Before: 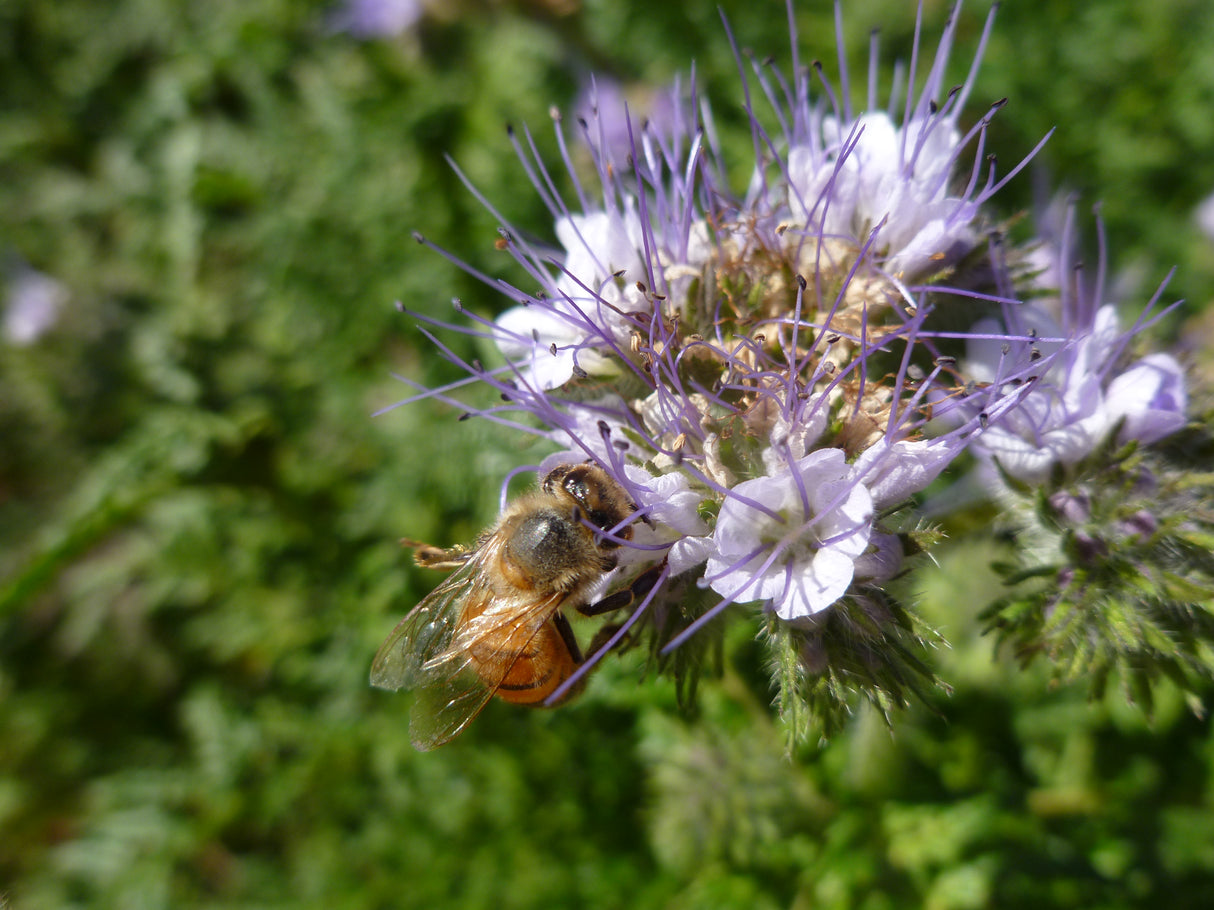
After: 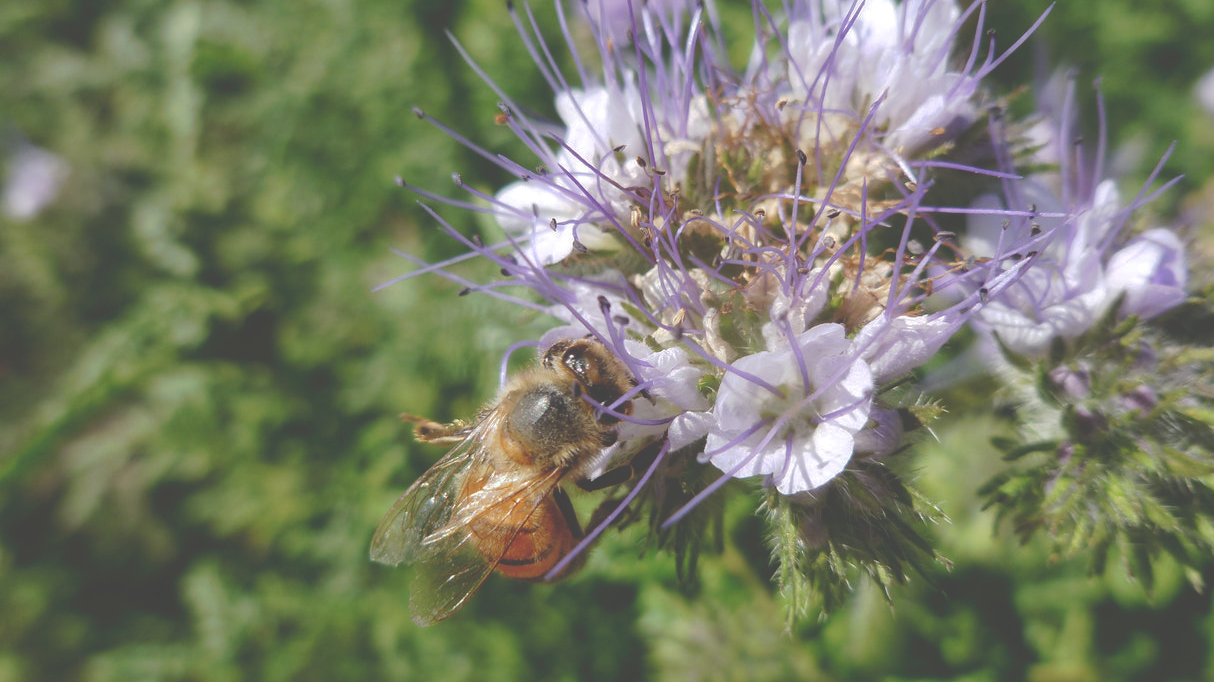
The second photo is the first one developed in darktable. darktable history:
crop: top 13.819%, bottom 11.169%
tone curve: curves: ch0 [(0, 0) (0.003, 0.277) (0.011, 0.277) (0.025, 0.279) (0.044, 0.282) (0.069, 0.286) (0.1, 0.289) (0.136, 0.294) (0.177, 0.318) (0.224, 0.345) (0.277, 0.379) (0.335, 0.425) (0.399, 0.481) (0.468, 0.542) (0.543, 0.594) (0.623, 0.662) (0.709, 0.731) (0.801, 0.792) (0.898, 0.851) (1, 1)], preserve colors none
